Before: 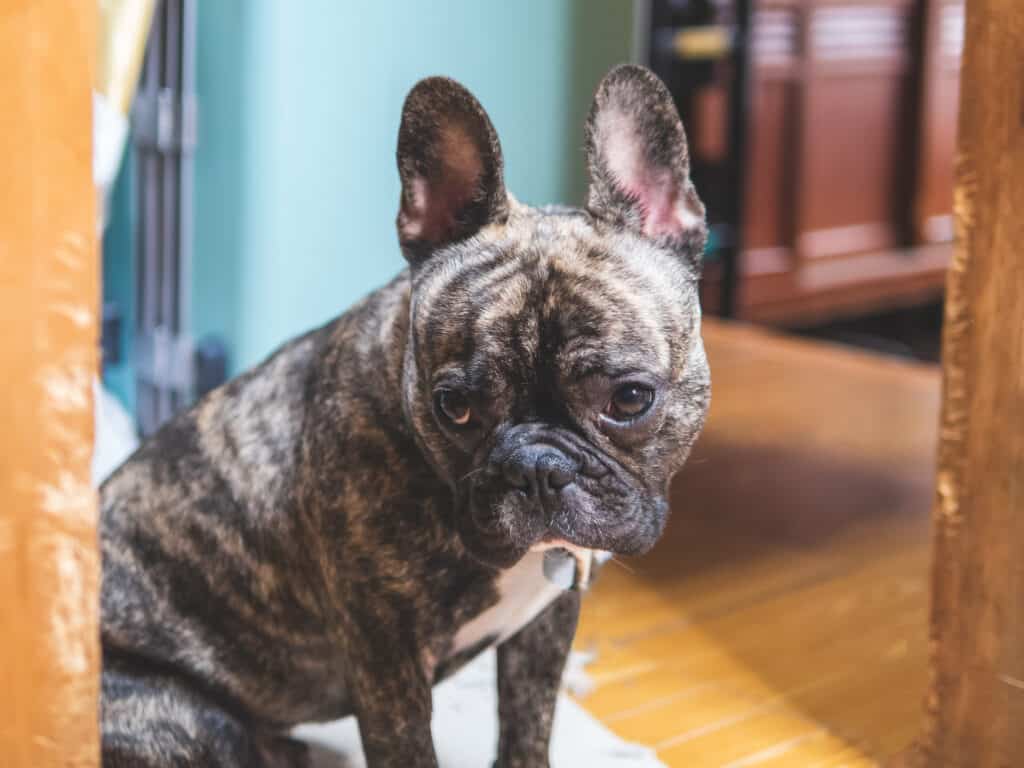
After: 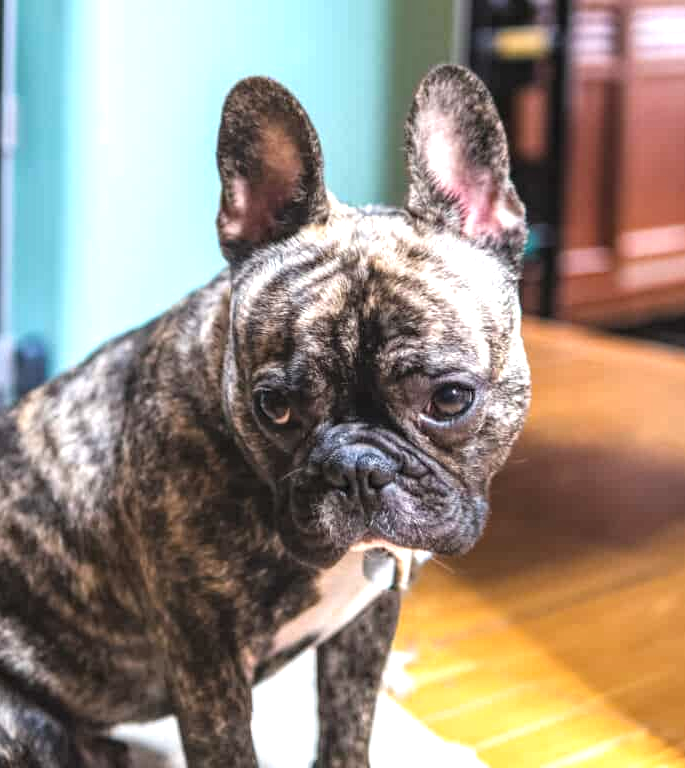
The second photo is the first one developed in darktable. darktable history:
tone equalizer: -8 EV -0.782 EV, -7 EV -0.674 EV, -6 EV -0.602 EV, -5 EV -0.381 EV, -3 EV 0.394 EV, -2 EV 0.6 EV, -1 EV 0.692 EV, +0 EV 0.766 EV
exposure: compensate highlight preservation false
crop and rotate: left 17.653%, right 15.429%
haze removal: compatibility mode true, adaptive false
local contrast: on, module defaults
